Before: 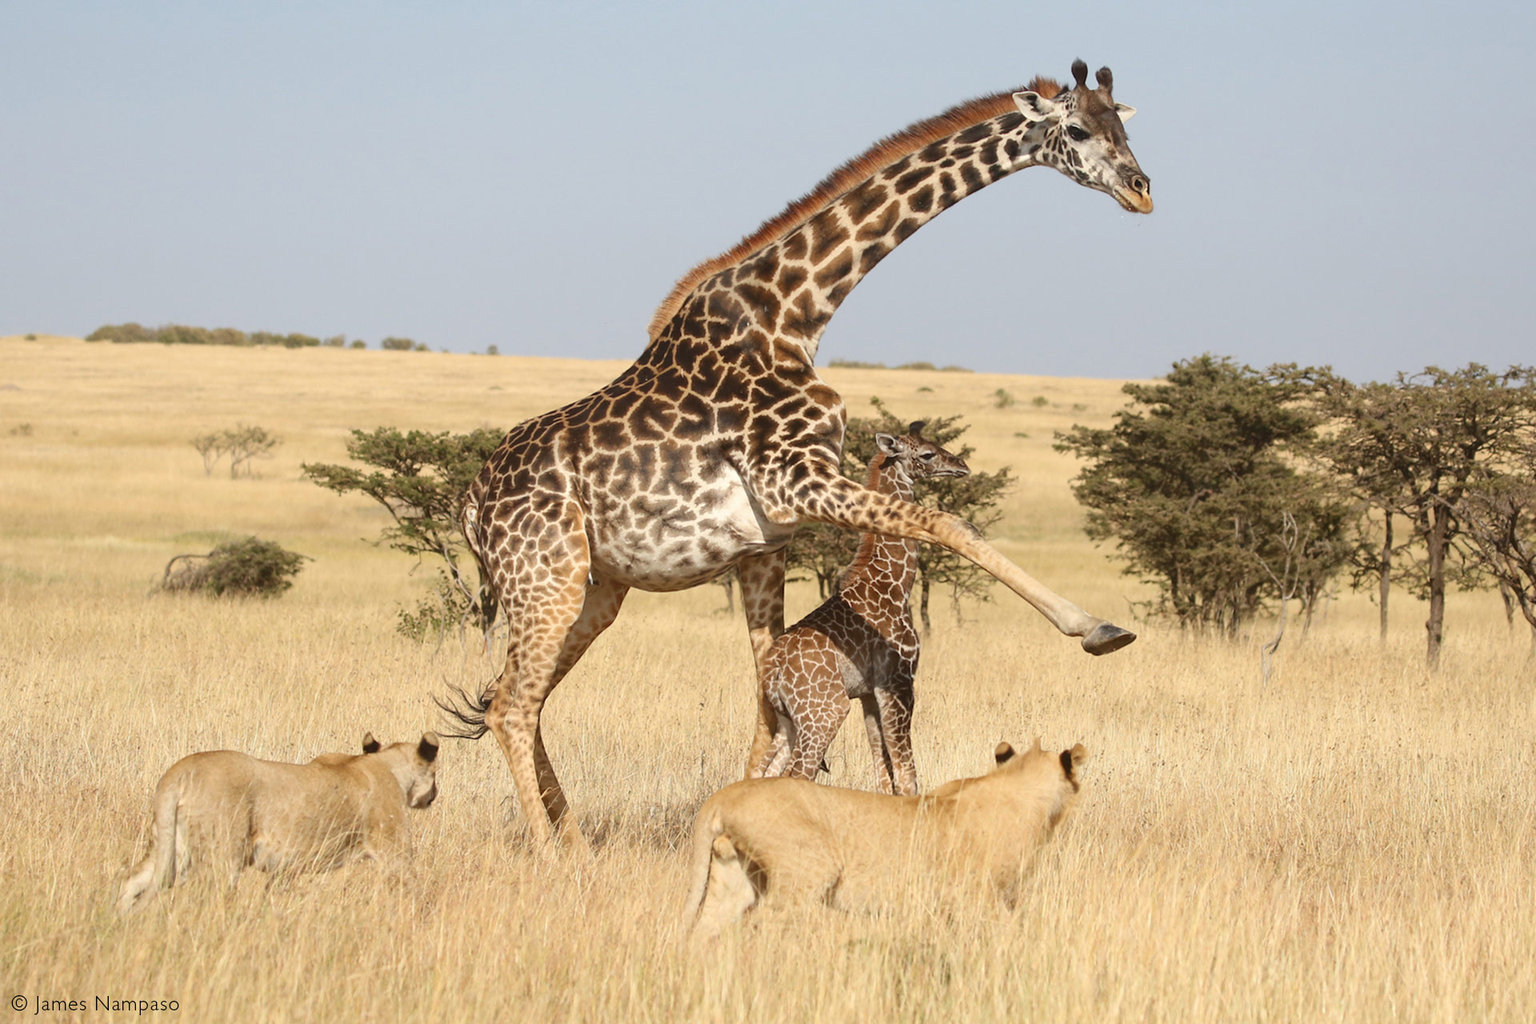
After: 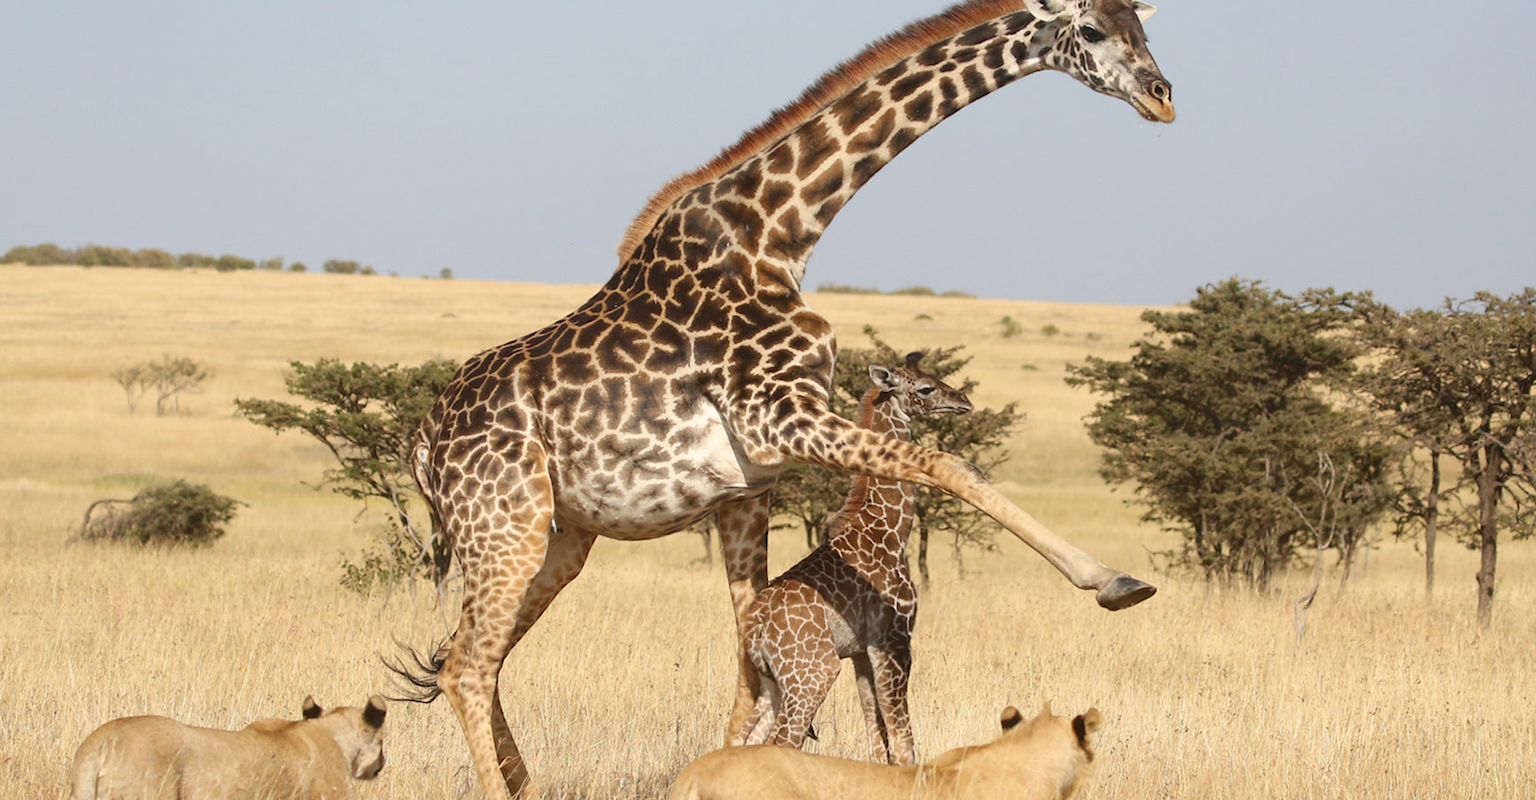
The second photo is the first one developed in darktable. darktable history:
crop: left 5.799%, top 10.077%, right 3.594%, bottom 19.118%
